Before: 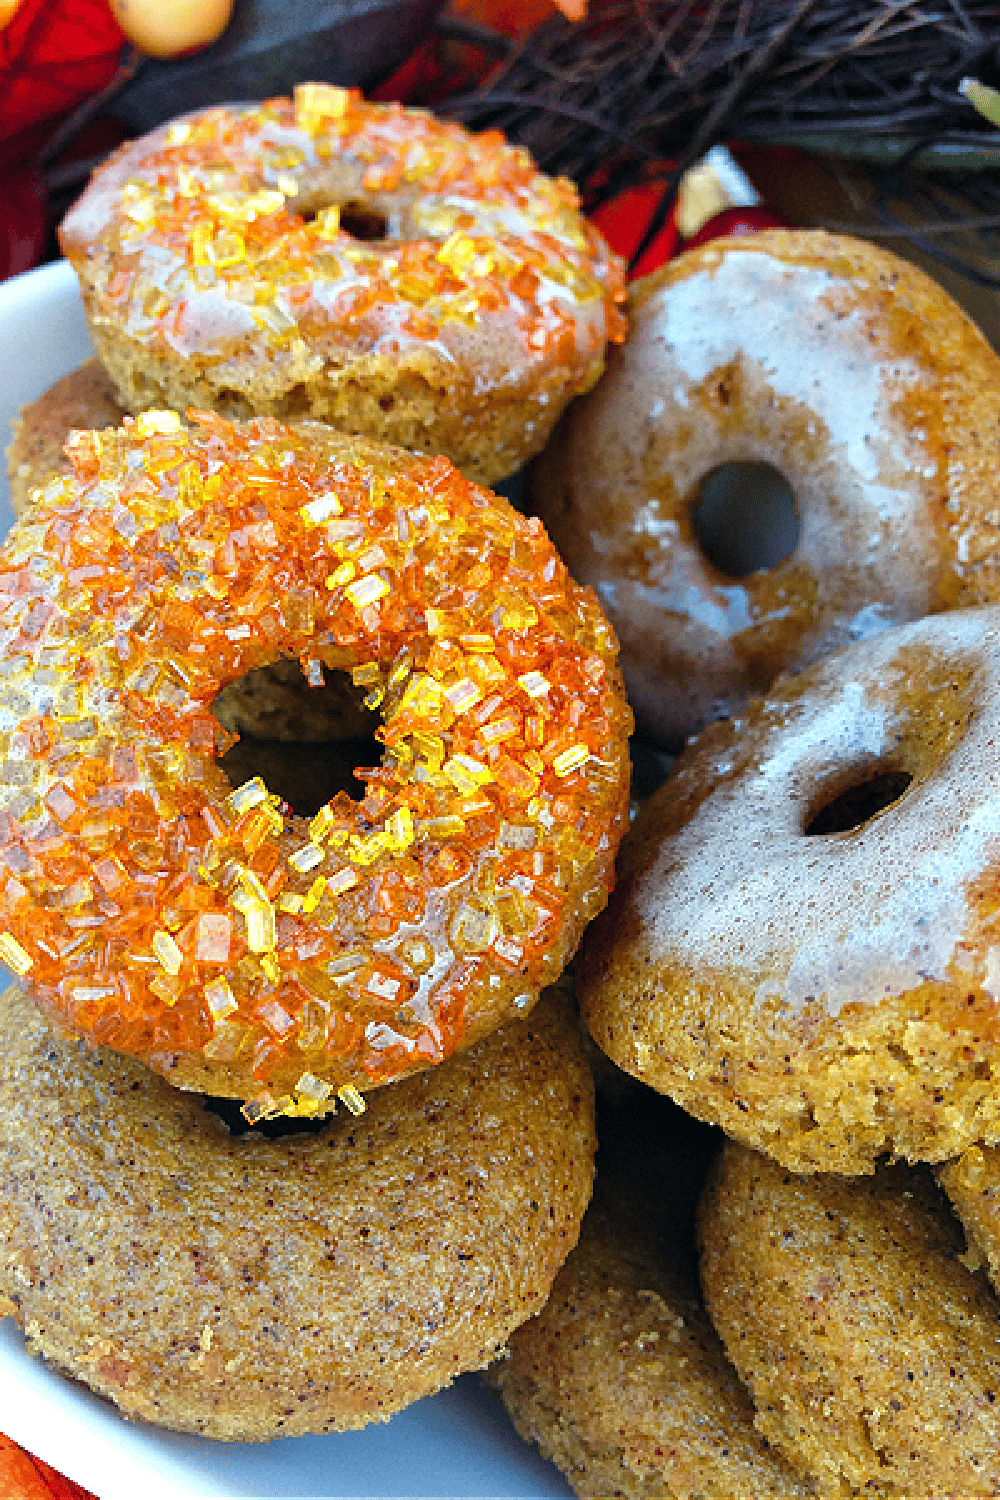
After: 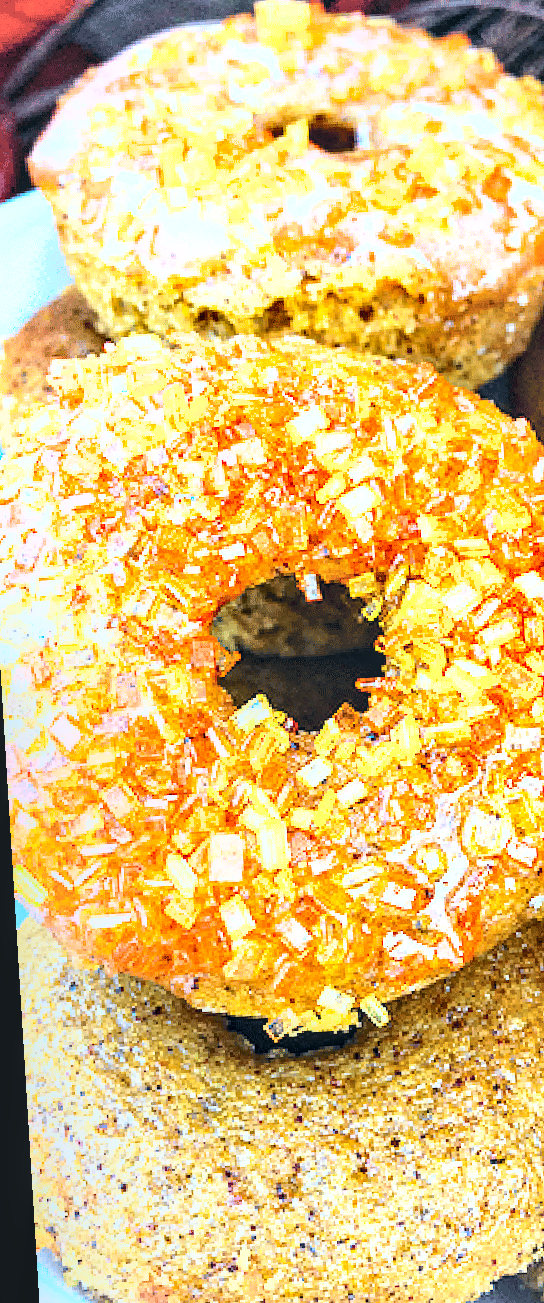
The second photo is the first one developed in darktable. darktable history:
contrast brightness saturation: brightness 0.15
tone curve: curves: ch0 [(0, 0.023) (0.087, 0.065) (0.184, 0.168) (0.45, 0.54) (0.57, 0.683) (0.722, 0.825) (0.877, 0.948) (1, 1)]; ch1 [(0, 0) (0.388, 0.369) (0.44, 0.44) (0.489, 0.481) (0.534, 0.528) (0.657, 0.655) (1, 1)]; ch2 [(0, 0) (0.353, 0.317) (0.408, 0.427) (0.472, 0.46) (0.5, 0.488) (0.537, 0.518) (0.576, 0.592) (0.625, 0.631) (1, 1)], color space Lab, independent channels, preserve colors none
crop: left 0.587%, right 45.588%, bottom 0.086%
rotate and perspective: rotation -3.52°, crop left 0.036, crop right 0.964, crop top 0.081, crop bottom 0.919
white balance: red 0.954, blue 1.079
local contrast: detail 130%
shadows and highlights: low approximation 0.01, soften with gaussian
exposure: exposure 1.15 EV, compensate highlight preservation false
